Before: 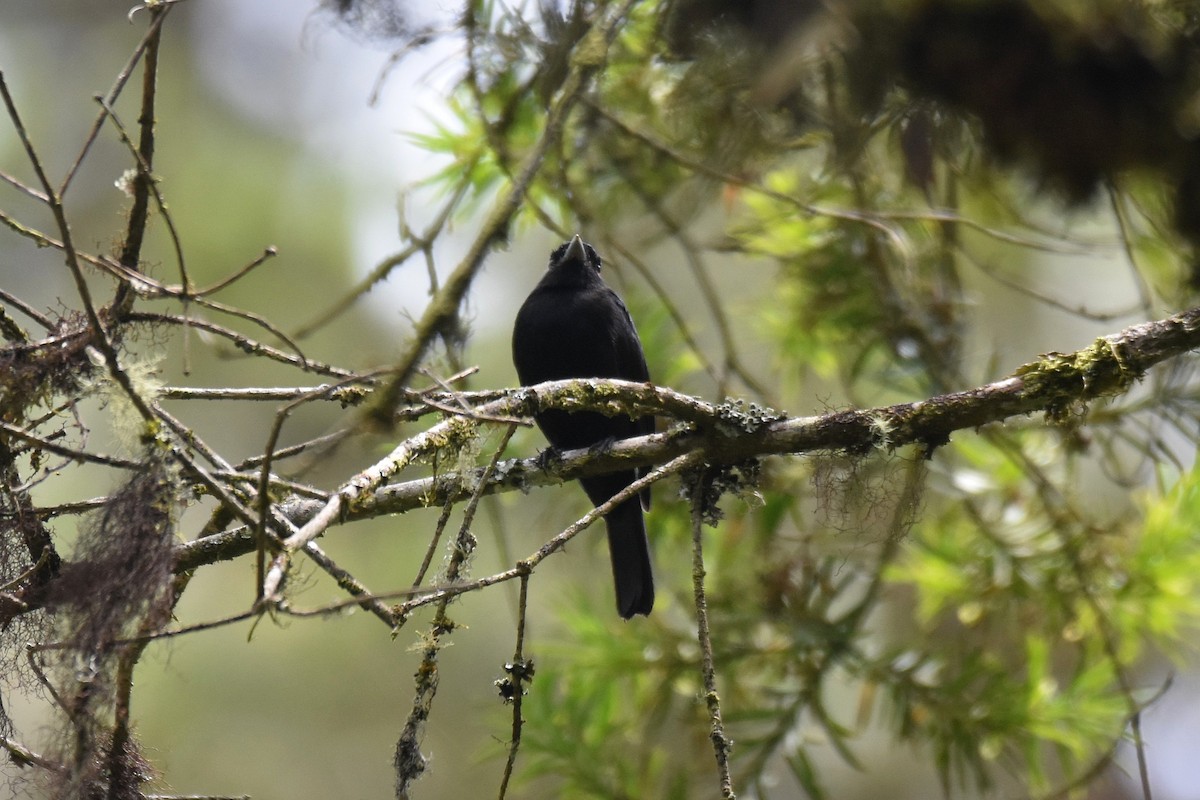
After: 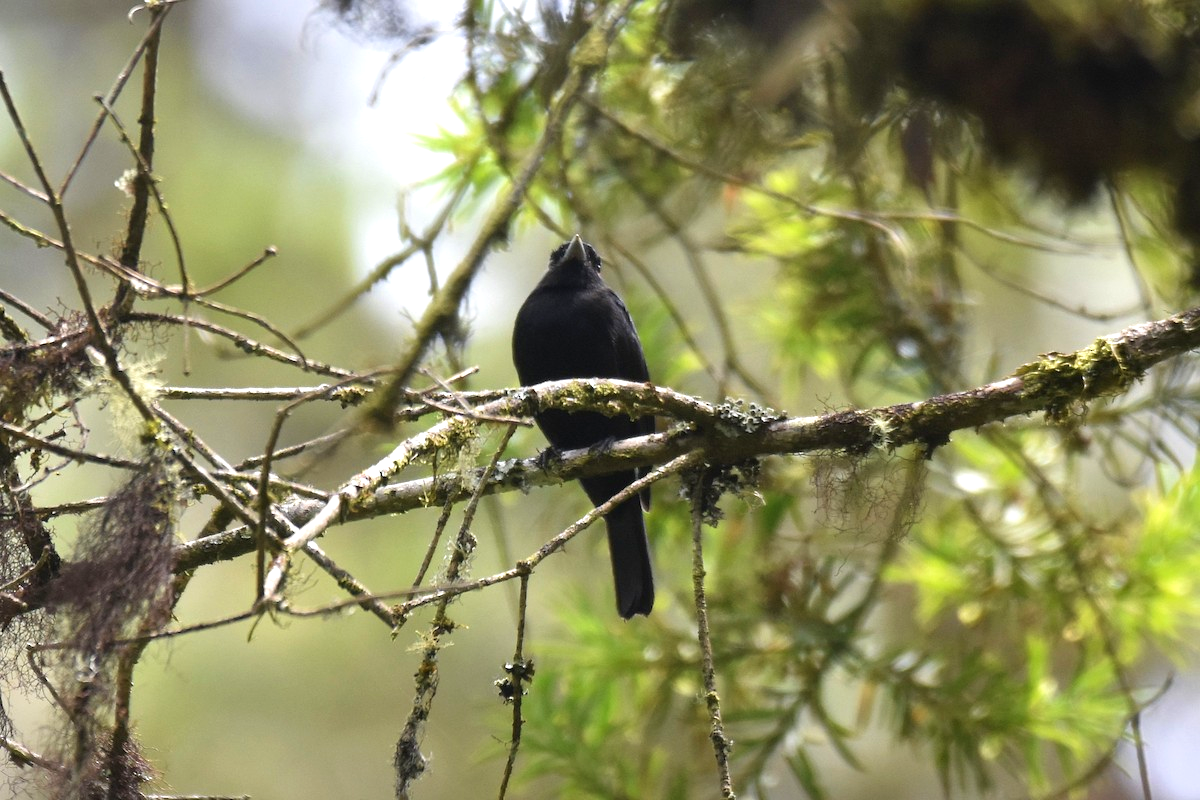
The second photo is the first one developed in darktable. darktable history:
exposure: black level correction 0, exposure 0.5 EV, compensate highlight preservation false
velvia: strength 15.27%
